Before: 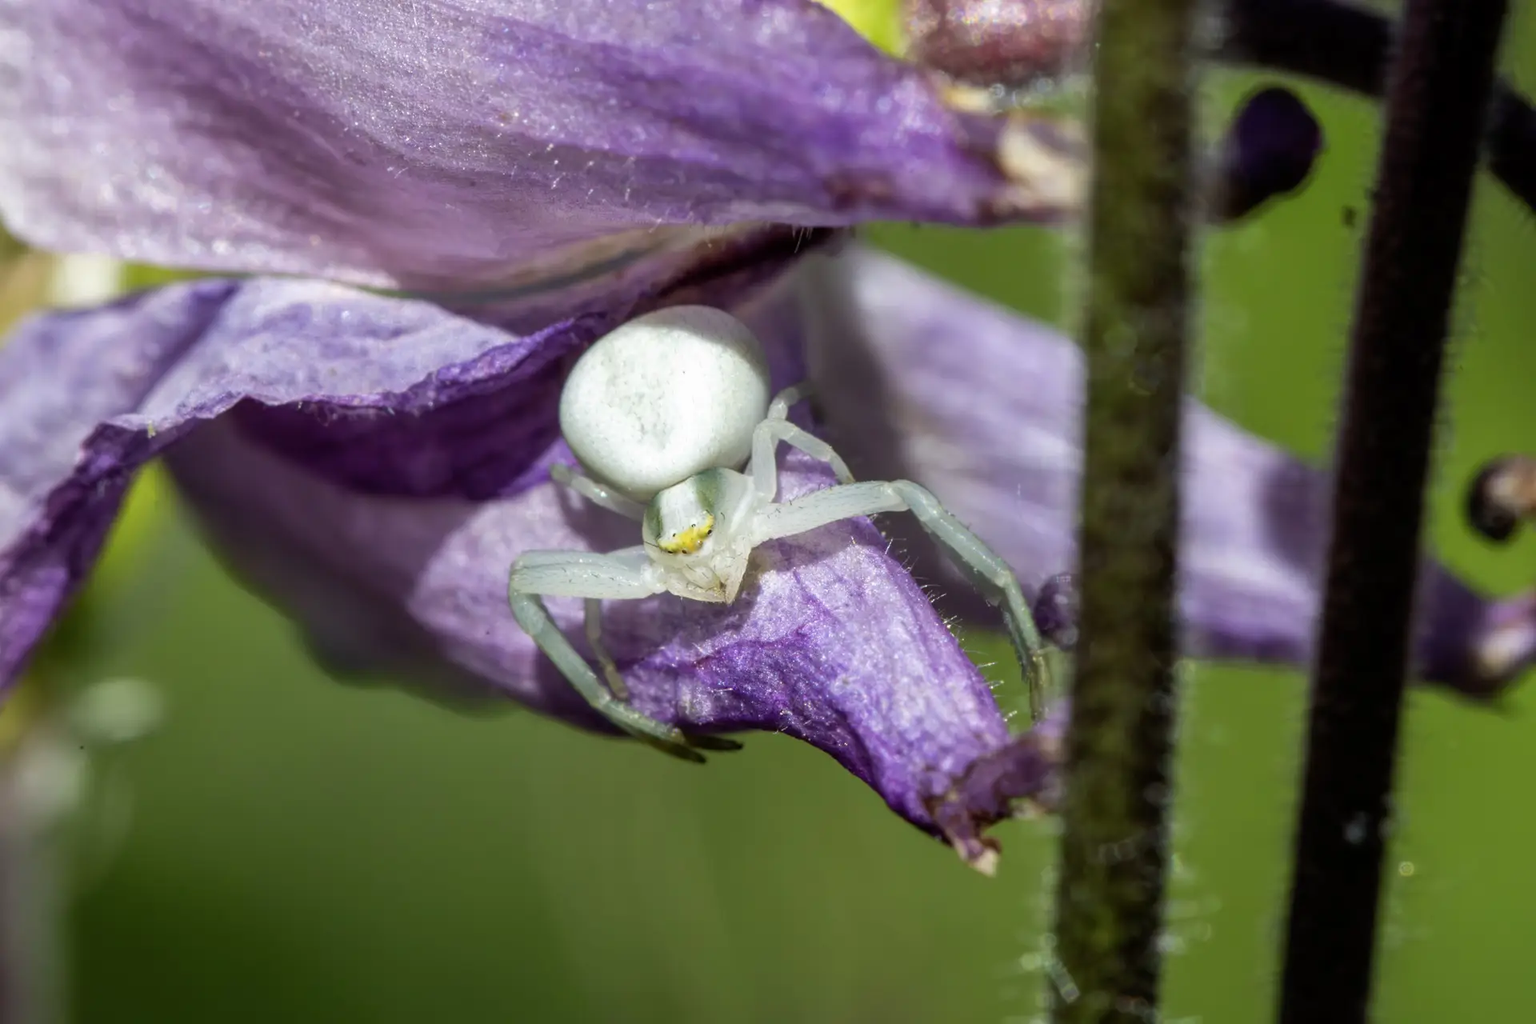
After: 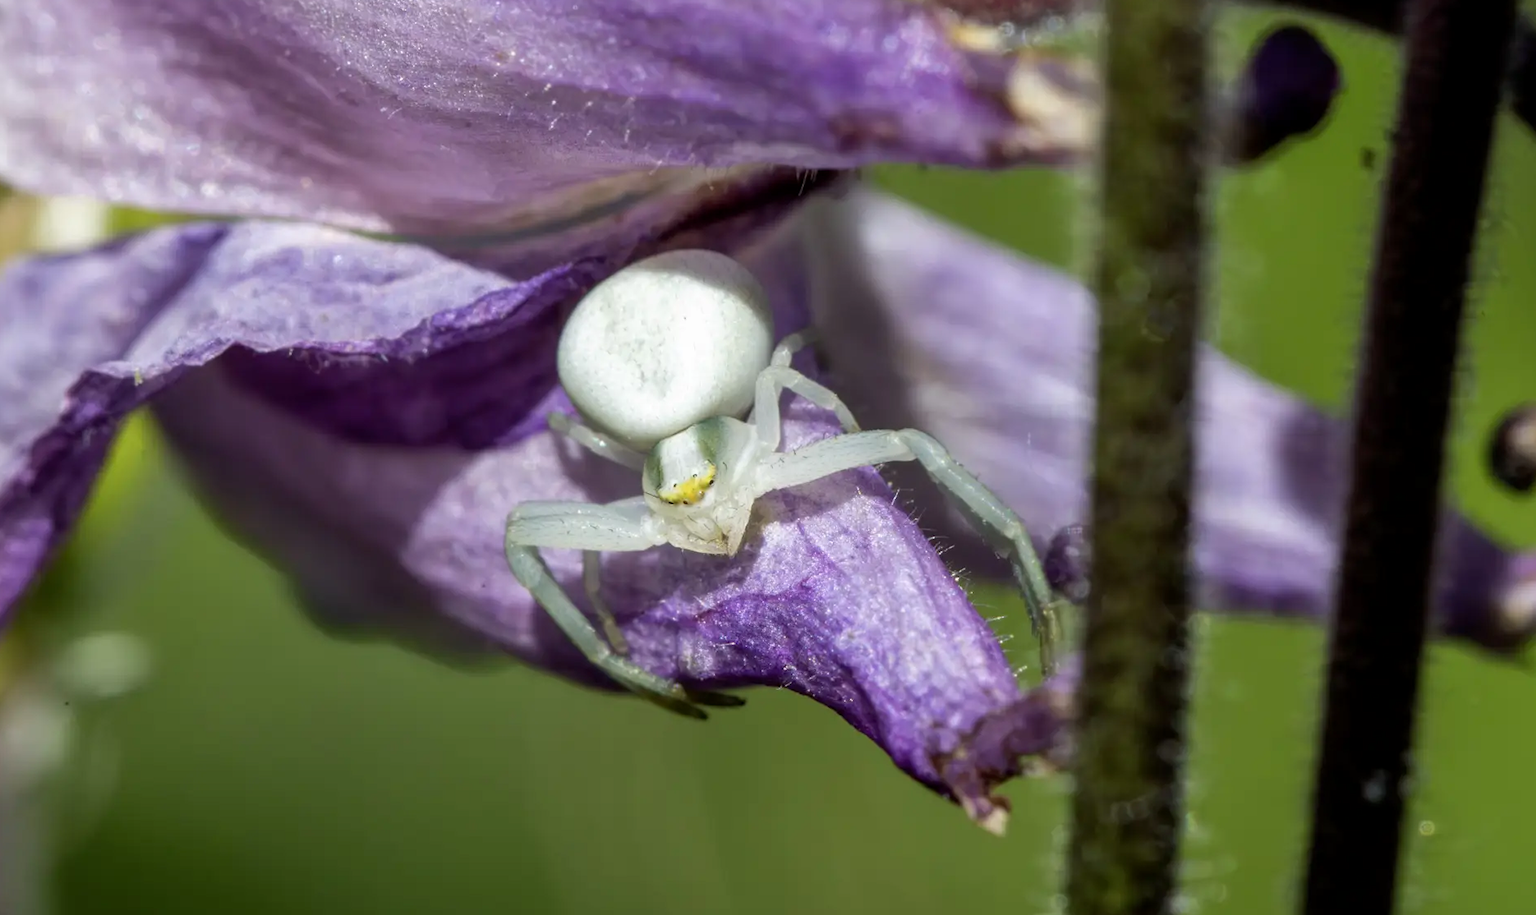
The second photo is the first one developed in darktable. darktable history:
crop: left 1.103%, top 6.17%, right 1.474%, bottom 6.777%
exposure: black level correction 0.001, compensate highlight preservation false
